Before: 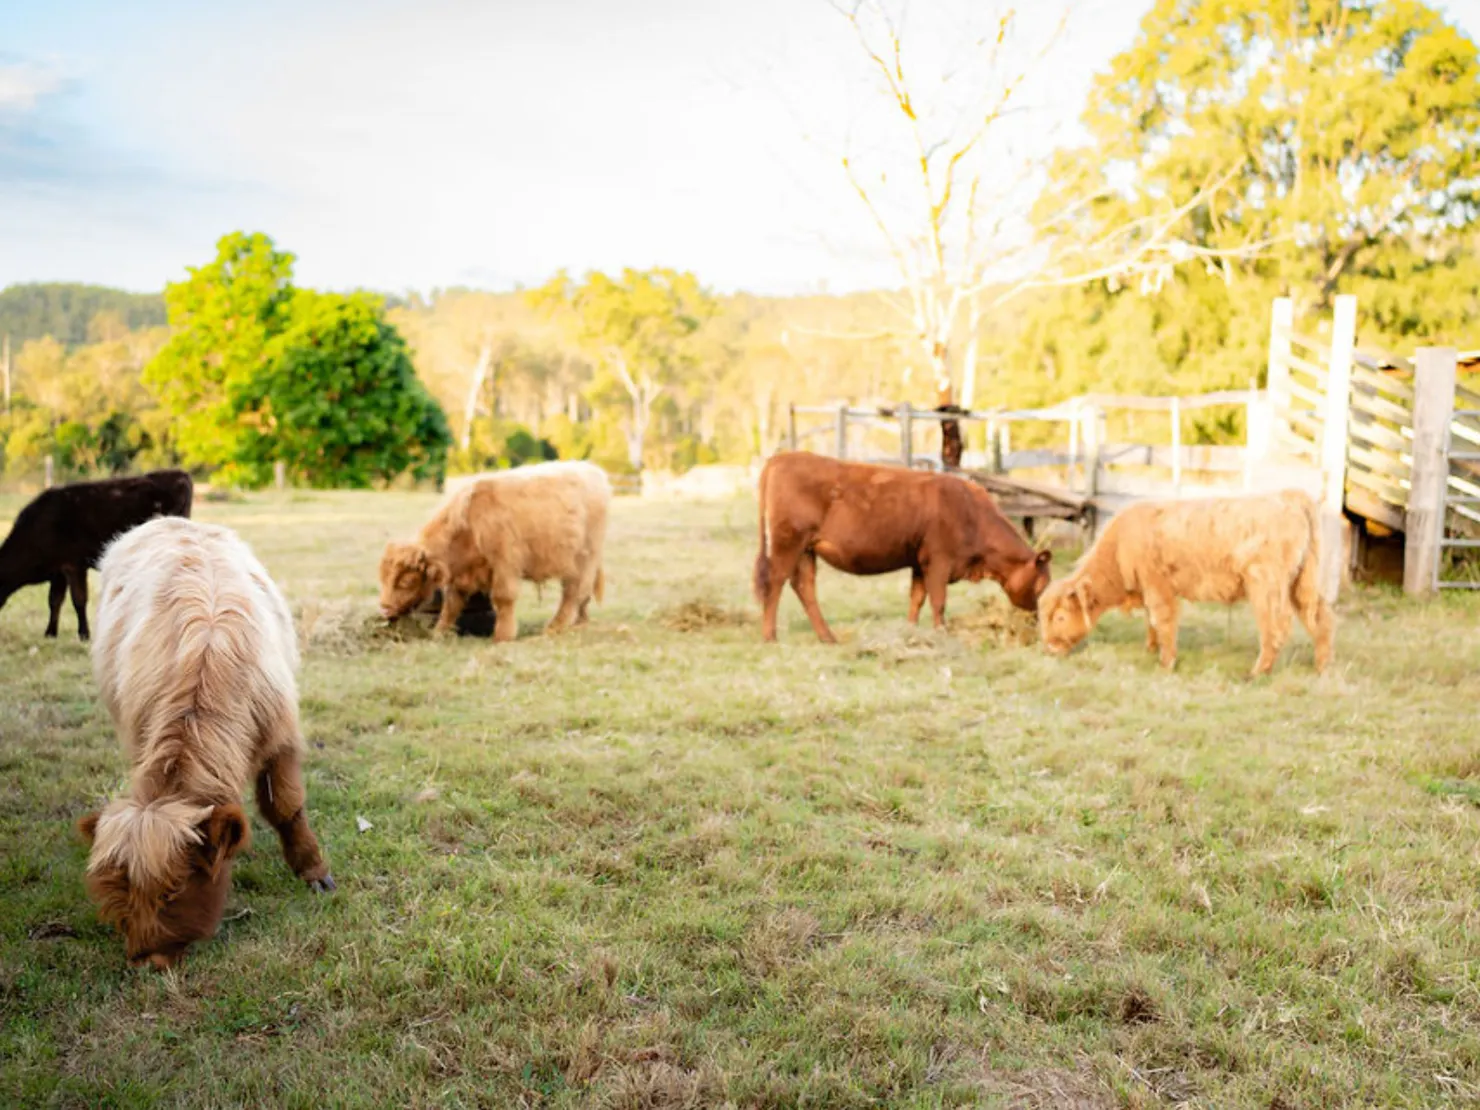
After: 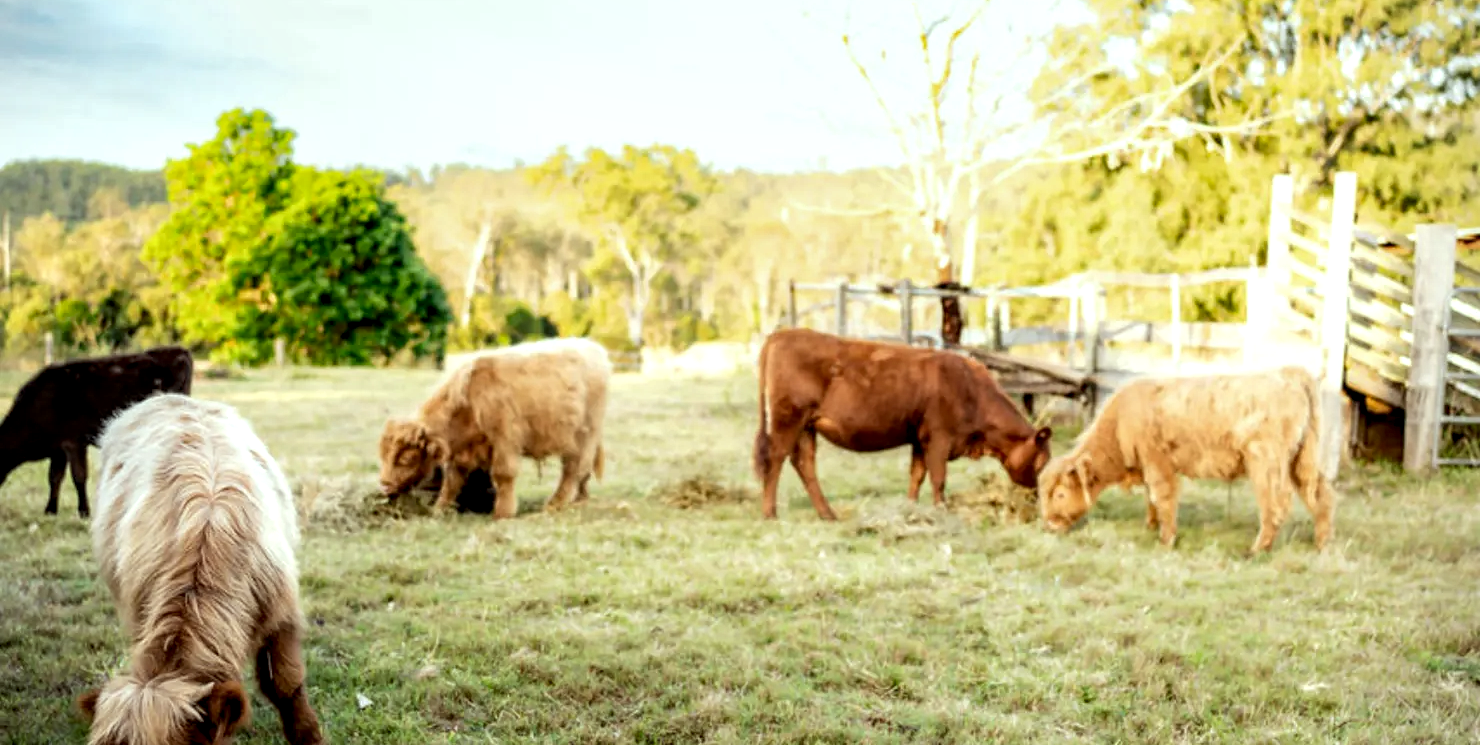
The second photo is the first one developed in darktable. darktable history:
crop: top 11.148%, bottom 21.661%
color correction: highlights a* -6.5, highlights b* 0.722
vignetting: fall-off start 92.1%, brightness -0.287, center (-0.033, -0.038), unbound false
local contrast: detail 160%
